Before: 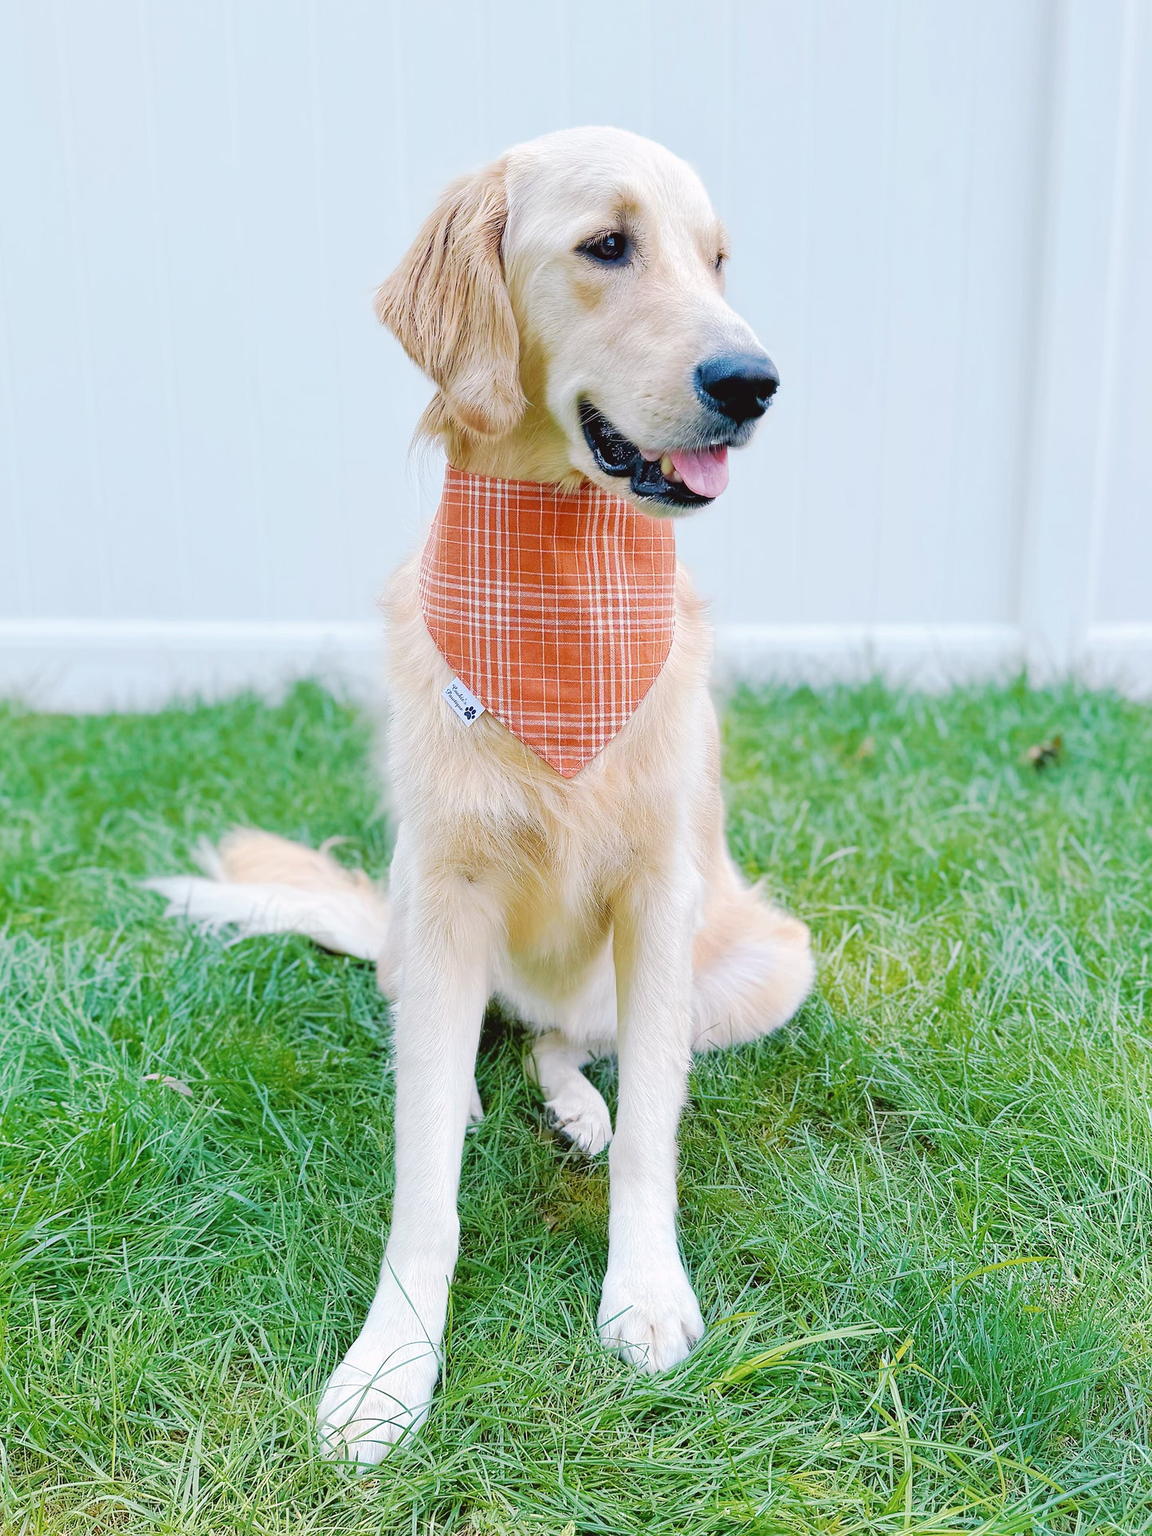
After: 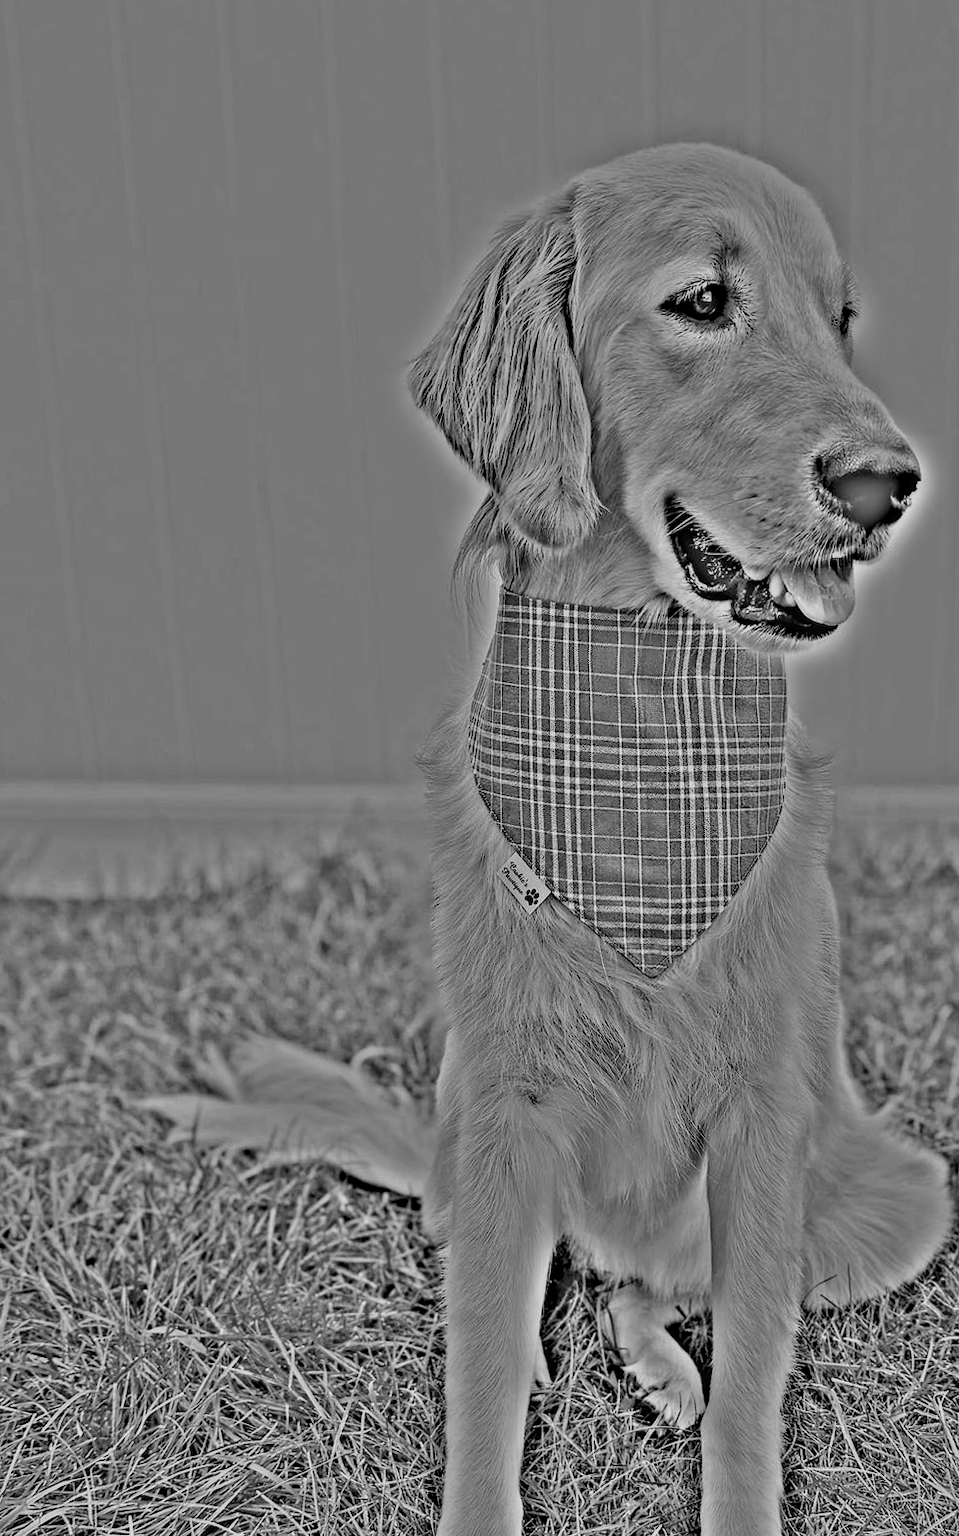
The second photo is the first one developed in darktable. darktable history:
local contrast: on, module defaults
filmic rgb: middle gray luminance 18.42%, black relative exposure -11.25 EV, white relative exposure 3.75 EV, threshold 6 EV, target black luminance 0%, hardness 5.87, latitude 57.4%, contrast 0.963, shadows ↔ highlights balance 49.98%, add noise in highlights 0, preserve chrominance luminance Y, color science v3 (2019), use custom middle-gray values true, iterations of high-quality reconstruction 0, contrast in highlights soft, enable highlight reconstruction true
rotate and perspective: rotation 0.074°, lens shift (vertical) 0.096, lens shift (horizontal) -0.041, crop left 0.043, crop right 0.952, crop top 0.024, crop bottom 0.979
crop: right 28.885%, bottom 16.626%
tone equalizer: on, module defaults
highpass: on, module defaults
